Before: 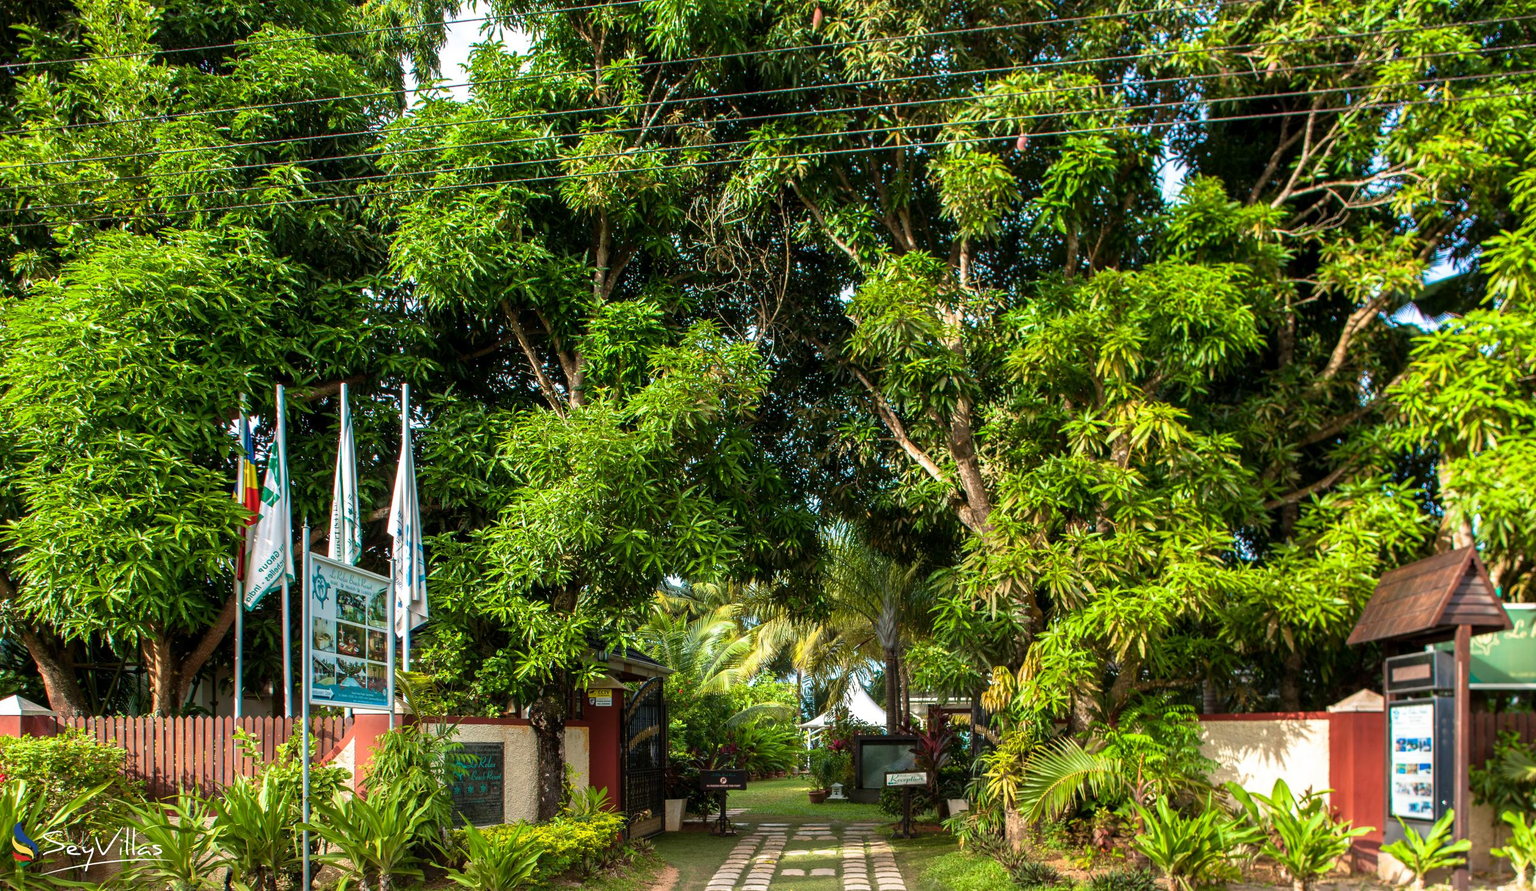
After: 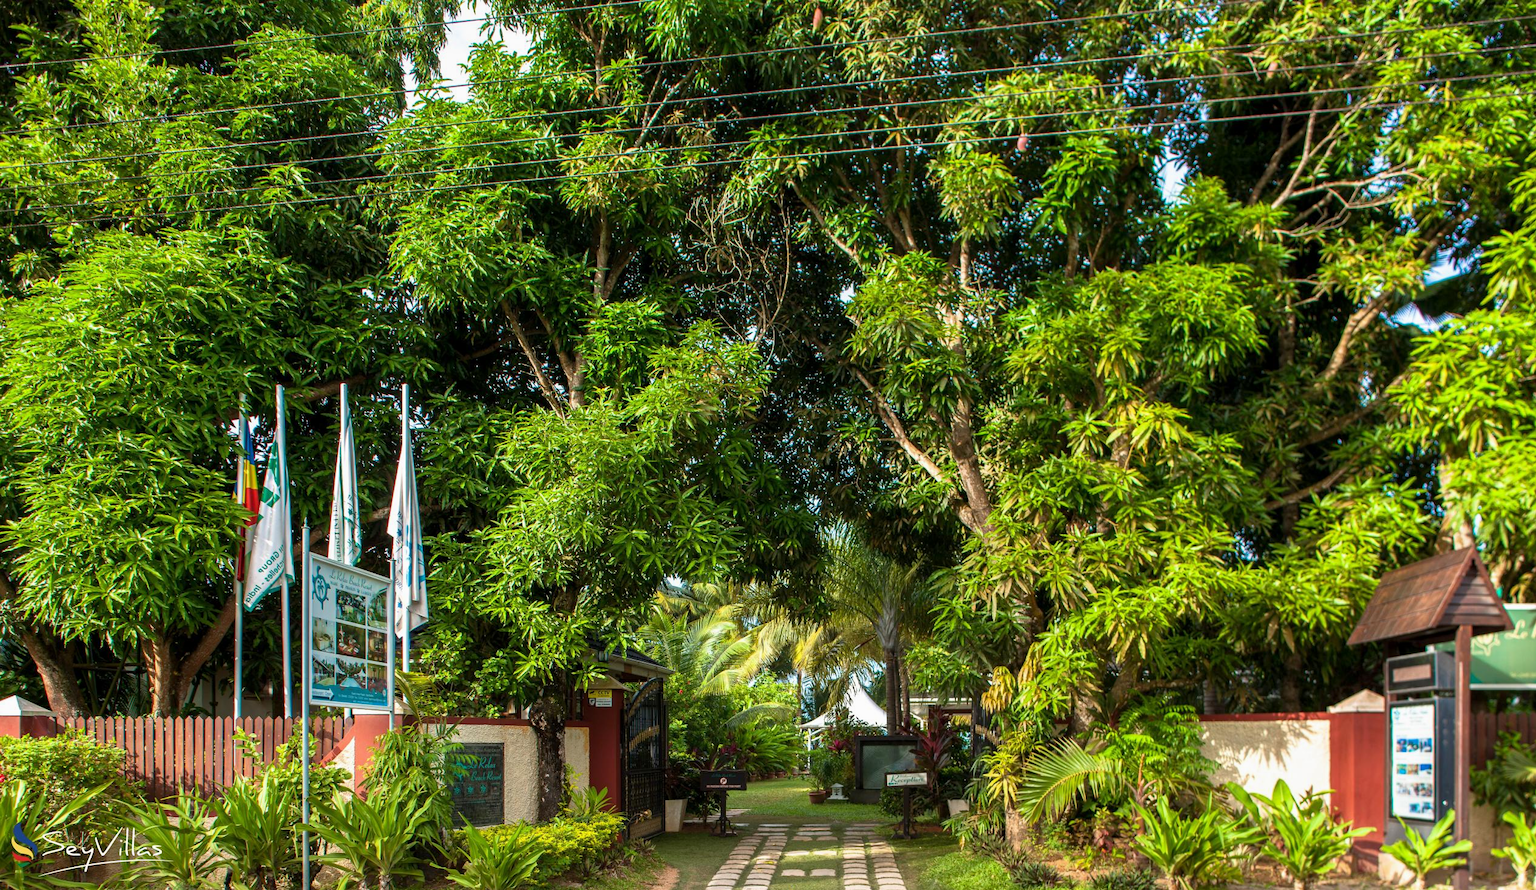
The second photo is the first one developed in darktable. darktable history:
tone equalizer: -7 EV 0.188 EV, -6 EV 0.158 EV, -5 EV 0.113 EV, -4 EV 0.057 EV, -2 EV -0.034 EV, -1 EV -0.058 EV, +0 EV -0.065 EV
crop and rotate: left 0.07%, bottom 0%
